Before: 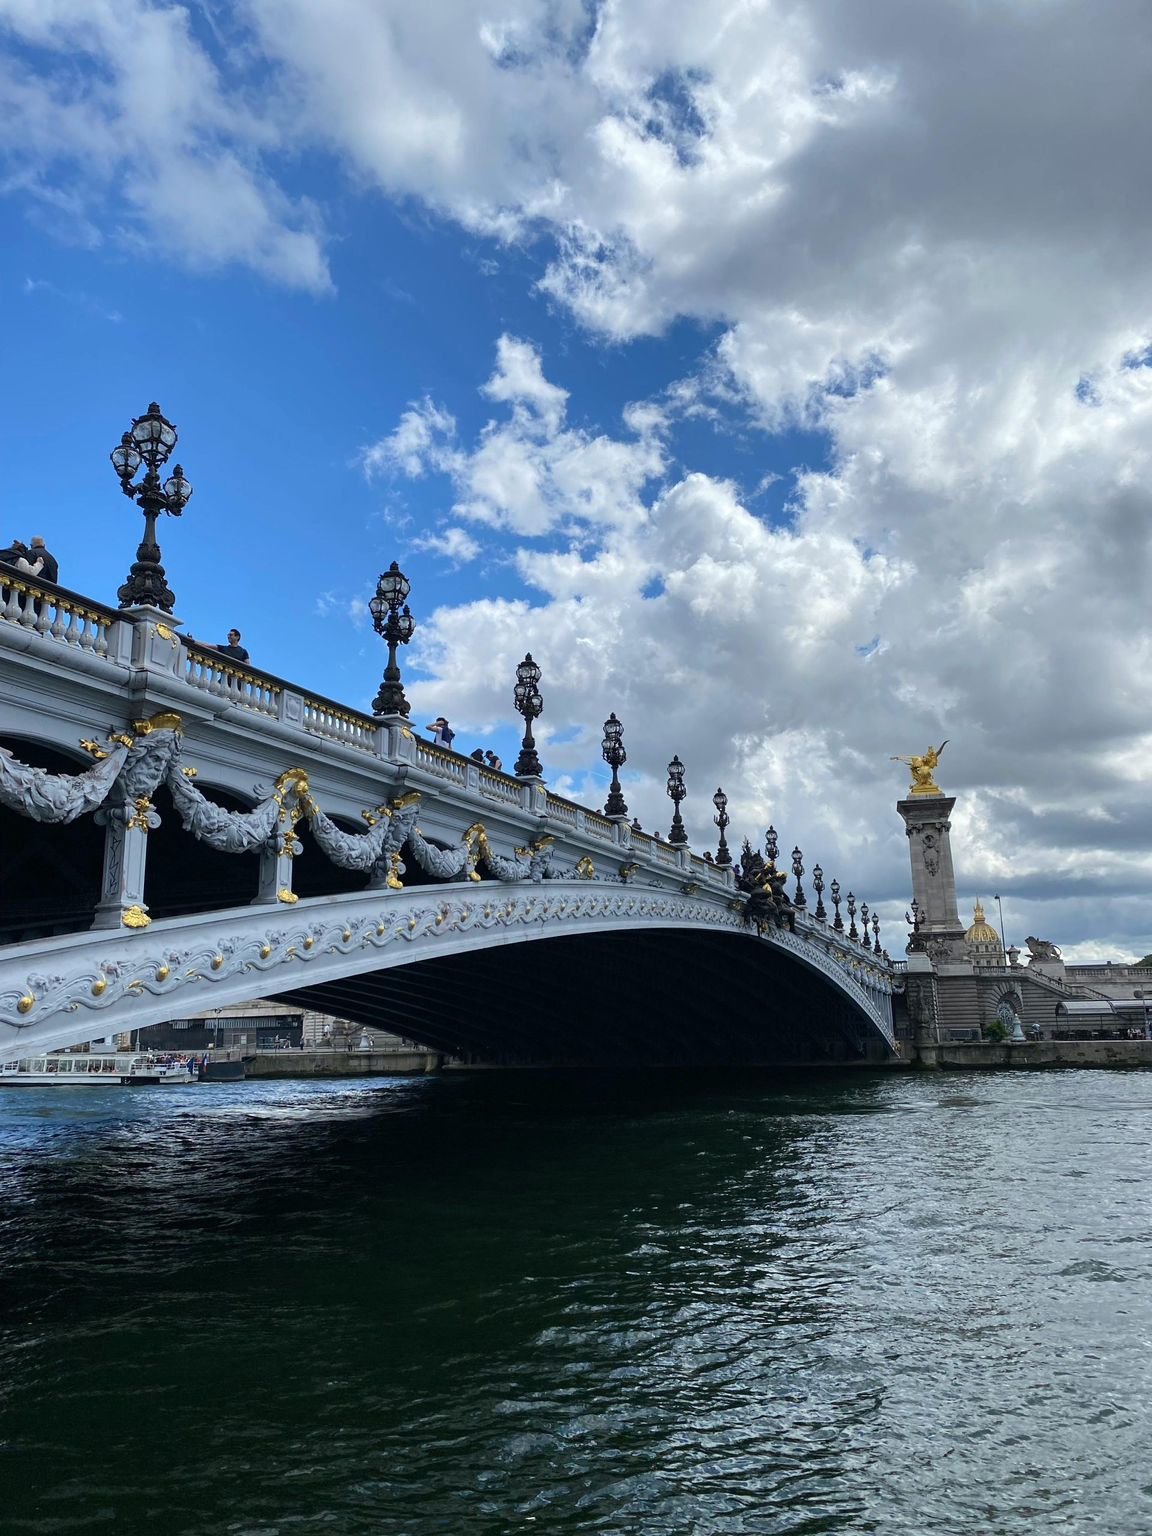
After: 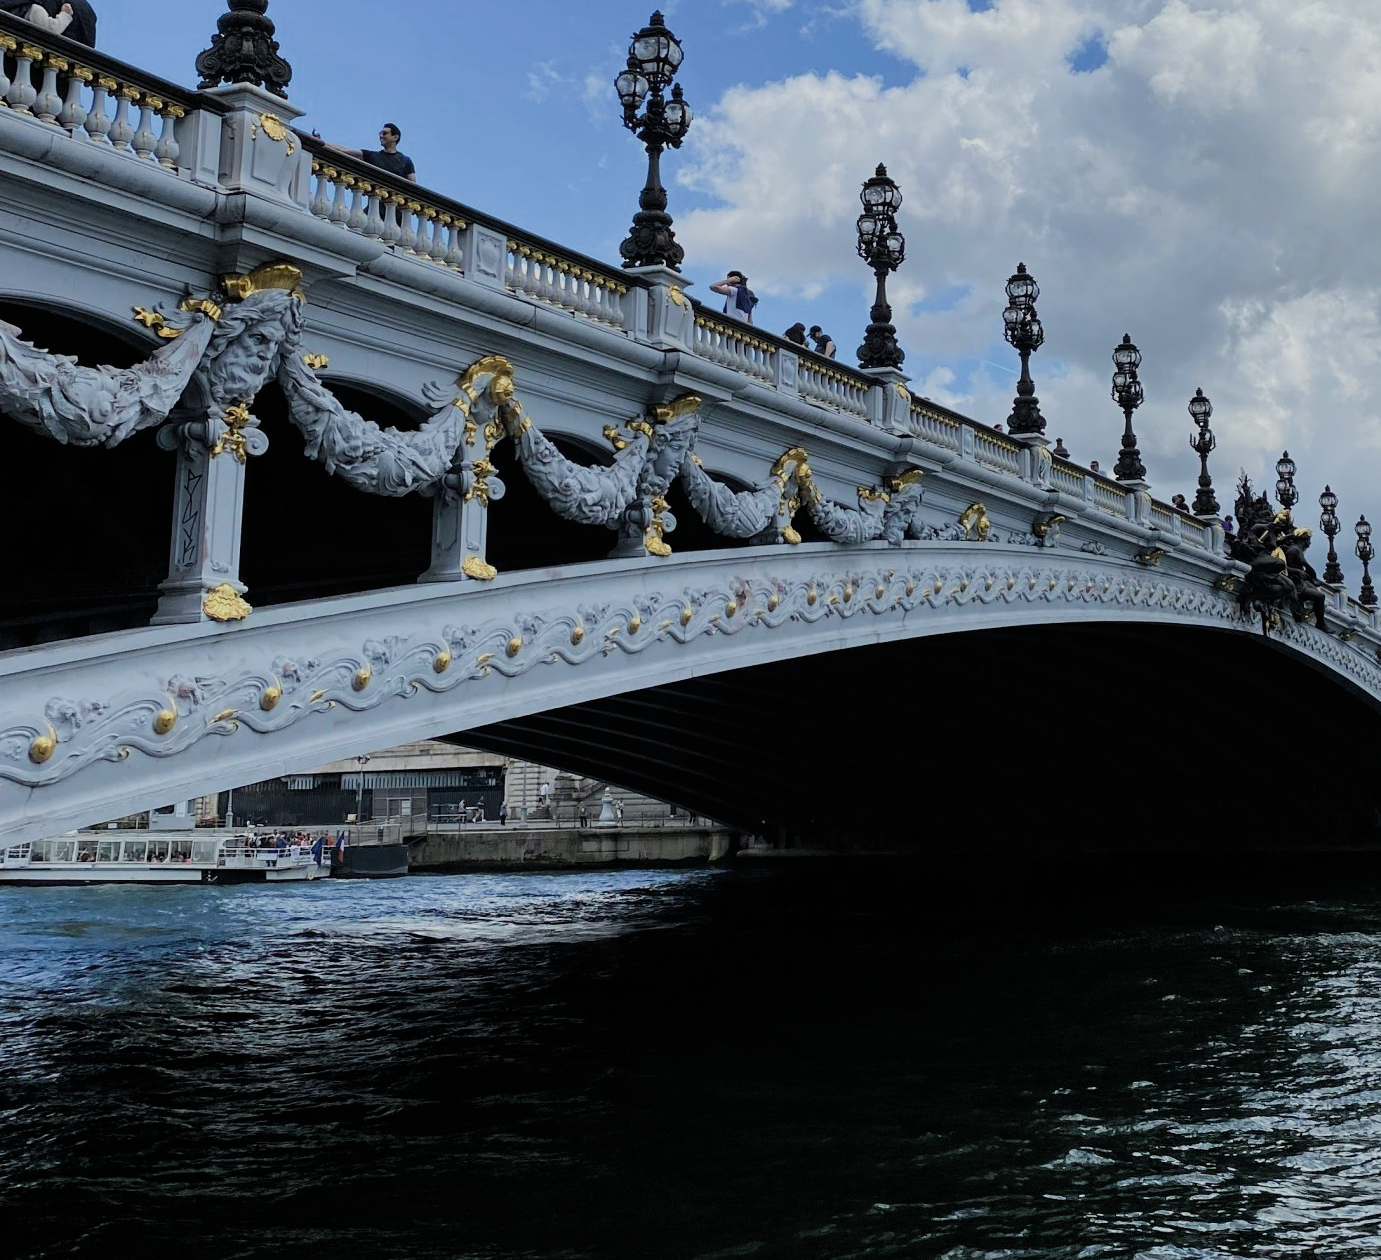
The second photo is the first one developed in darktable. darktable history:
crop: top 36.148%, right 28.036%, bottom 14.596%
filmic rgb: black relative exposure -7.65 EV, white relative exposure 4.56 EV, hardness 3.61, color science v4 (2020)
tone equalizer: edges refinement/feathering 500, mask exposure compensation -1.57 EV, preserve details no
